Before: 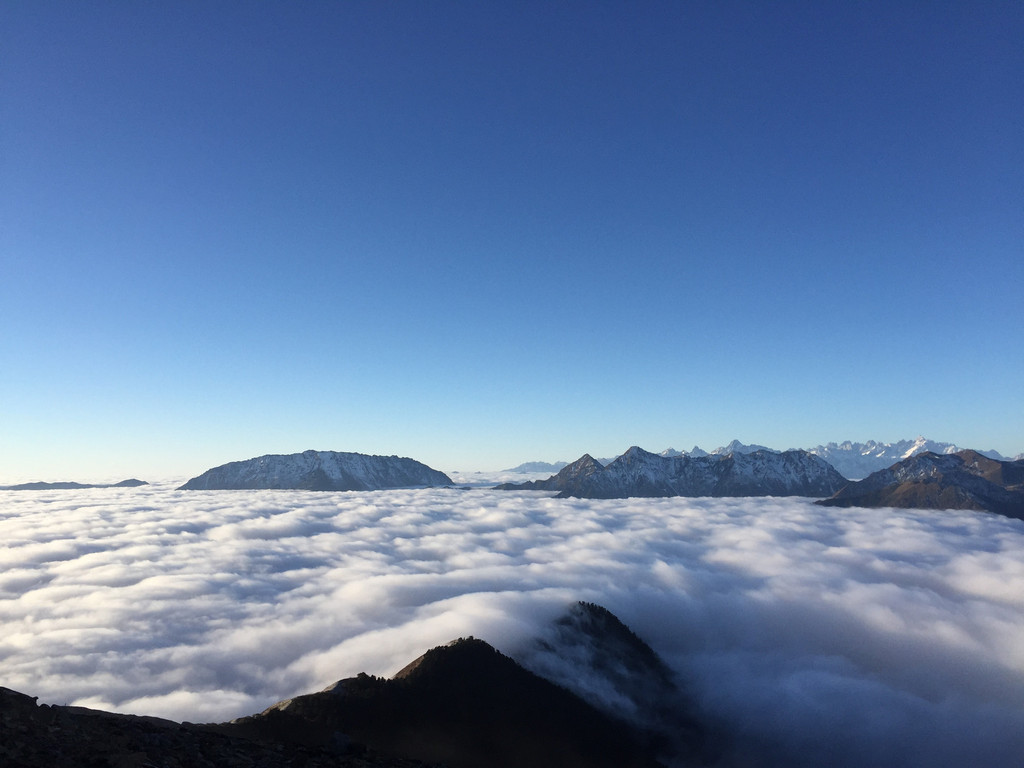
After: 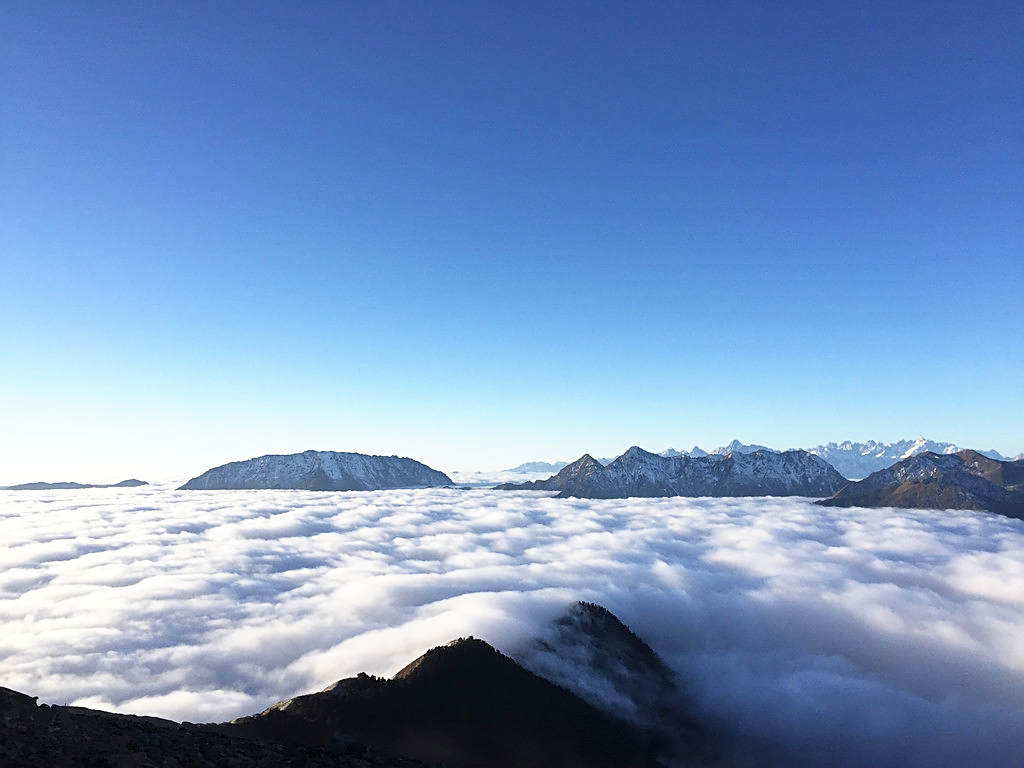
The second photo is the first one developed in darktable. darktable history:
base curve: curves: ch0 [(0, 0) (0.688, 0.865) (1, 1)], preserve colors none
sharpen: on, module defaults
exposure: exposure 0.187 EV, compensate highlight preservation false
